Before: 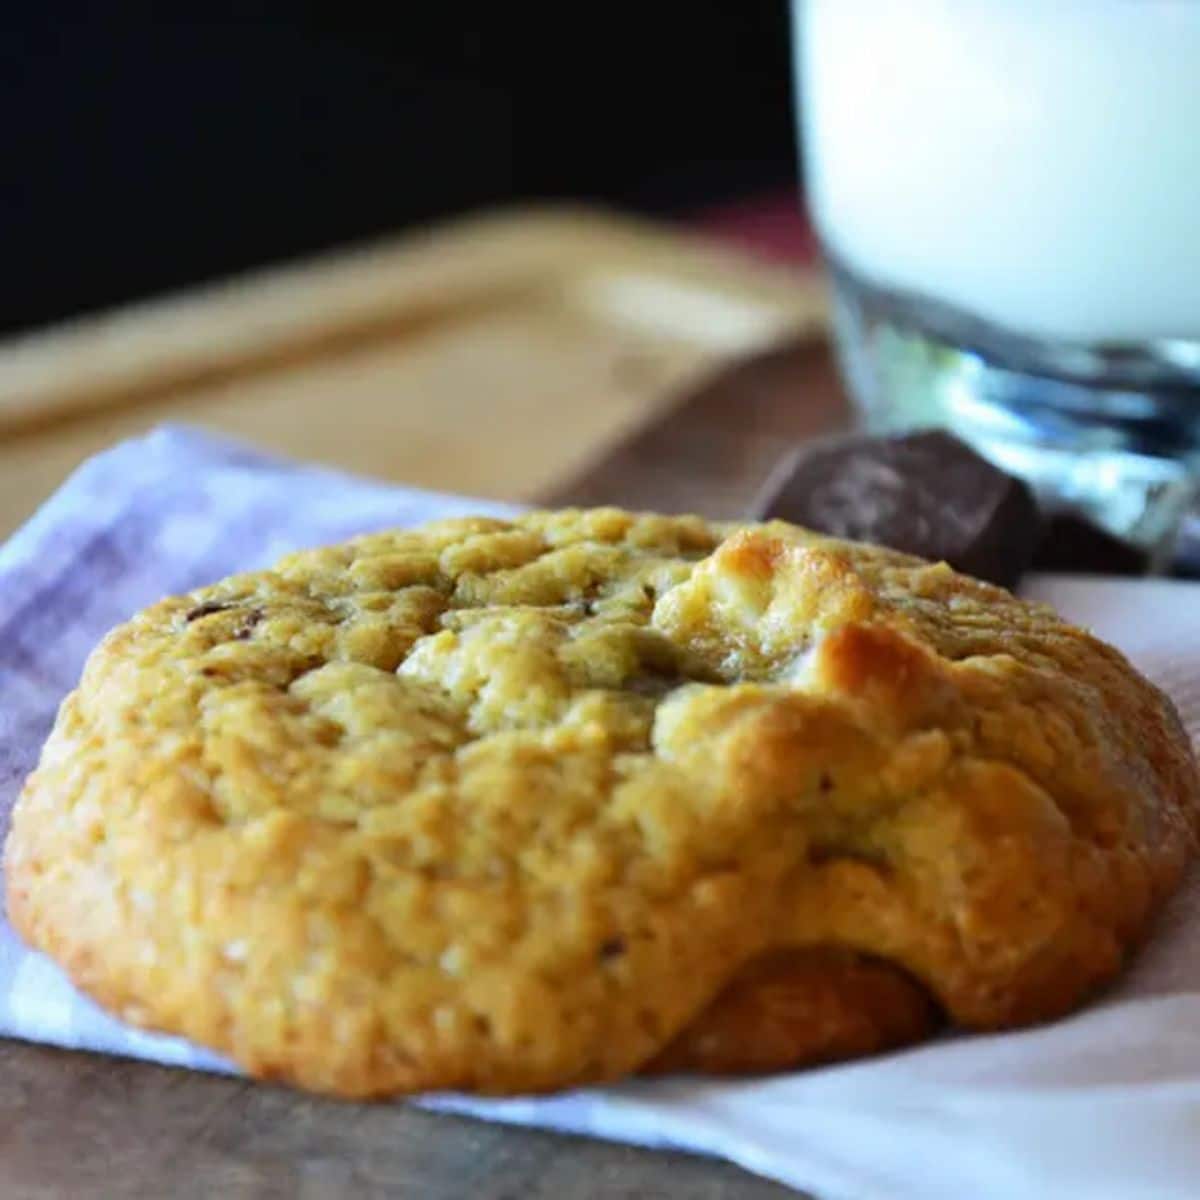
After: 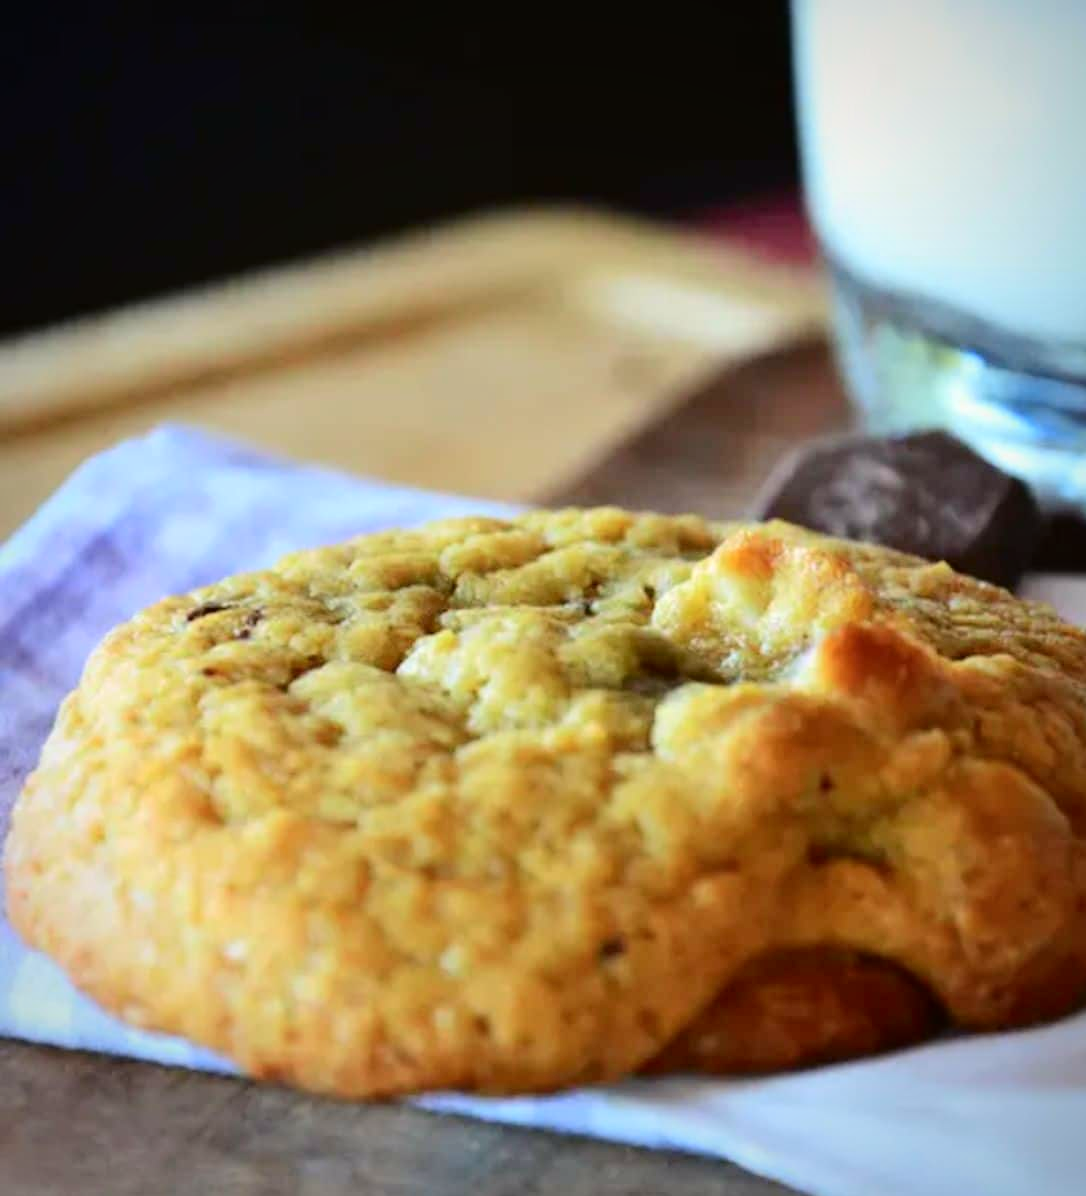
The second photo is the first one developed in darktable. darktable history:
tone curve: curves: ch0 [(0, 0.01) (0.052, 0.045) (0.136, 0.133) (0.29, 0.332) (0.453, 0.531) (0.676, 0.751) (0.89, 0.919) (1, 1)]; ch1 [(0, 0) (0.094, 0.081) (0.285, 0.299) (0.385, 0.403) (0.446, 0.443) (0.495, 0.496) (0.544, 0.552) (0.589, 0.612) (0.722, 0.728) (1, 1)]; ch2 [(0, 0) (0.257, 0.217) (0.43, 0.421) (0.498, 0.507) (0.531, 0.544) (0.56, 0.579) (0.625, 0.642) (1, 1)], color space Lab, independent channels, preserve colors none
vignetting: fall-off start 74.63%, fall-off radius 65.56%, saturation -0.036, unbound false
crop: right 9.477%, bottom 0.015%
